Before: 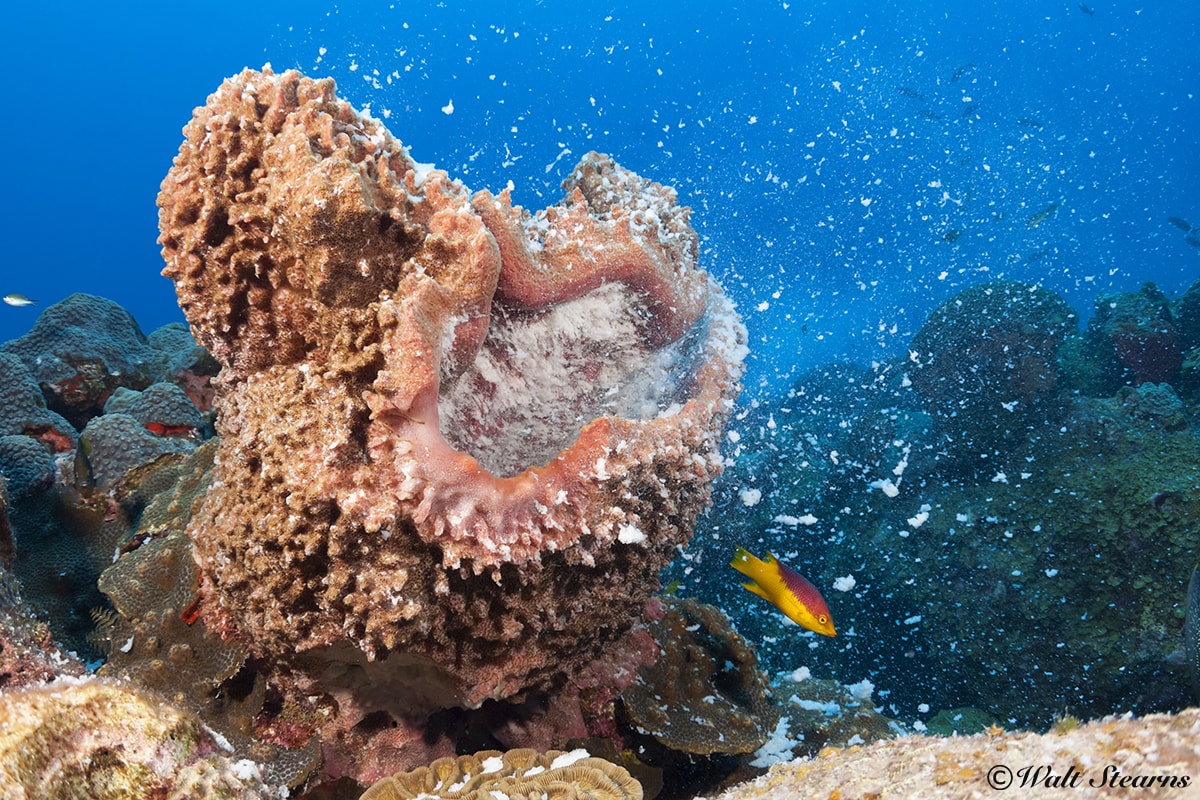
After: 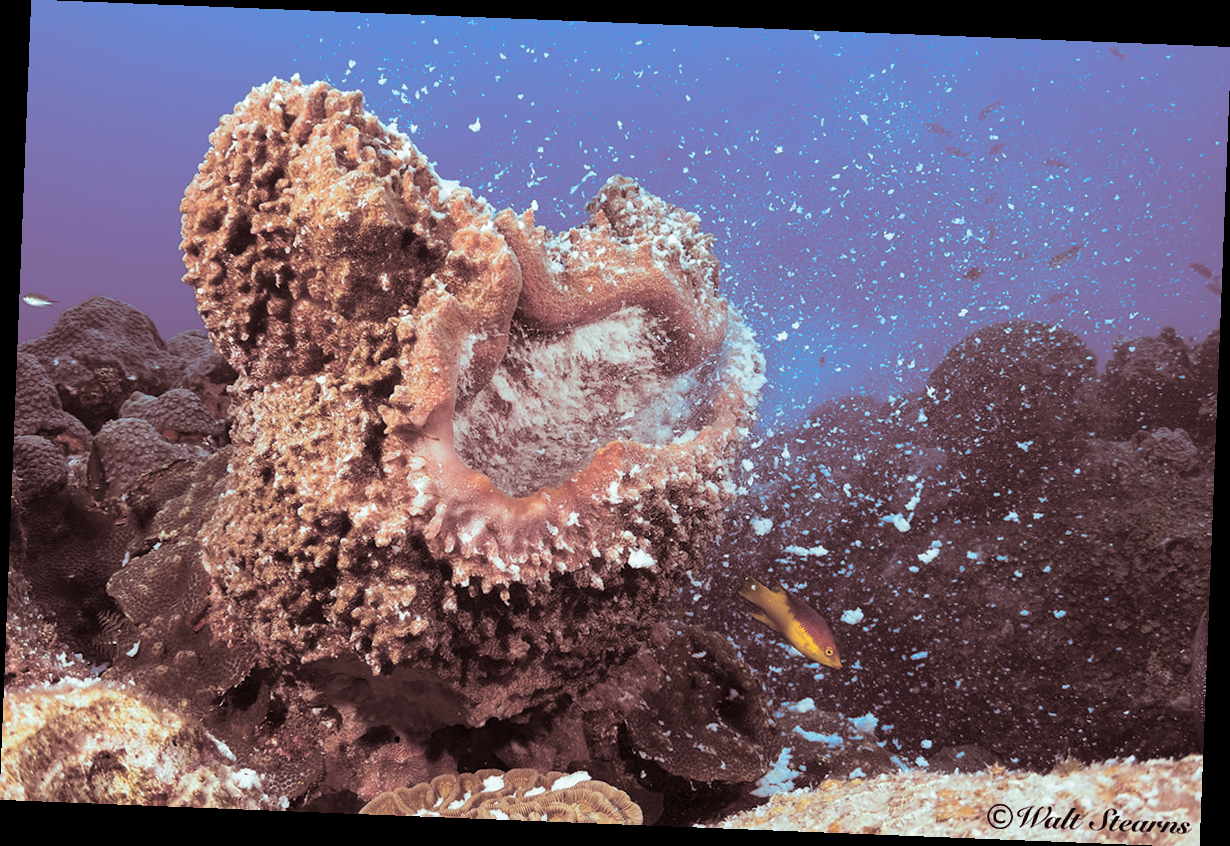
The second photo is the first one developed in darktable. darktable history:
split-toning: shadows › saturation 0.3, highlights › hue 180°, highlights › saturation 0.3, compress 0%
rotate and perspective: rotation 2.27°, automatic cropping off
